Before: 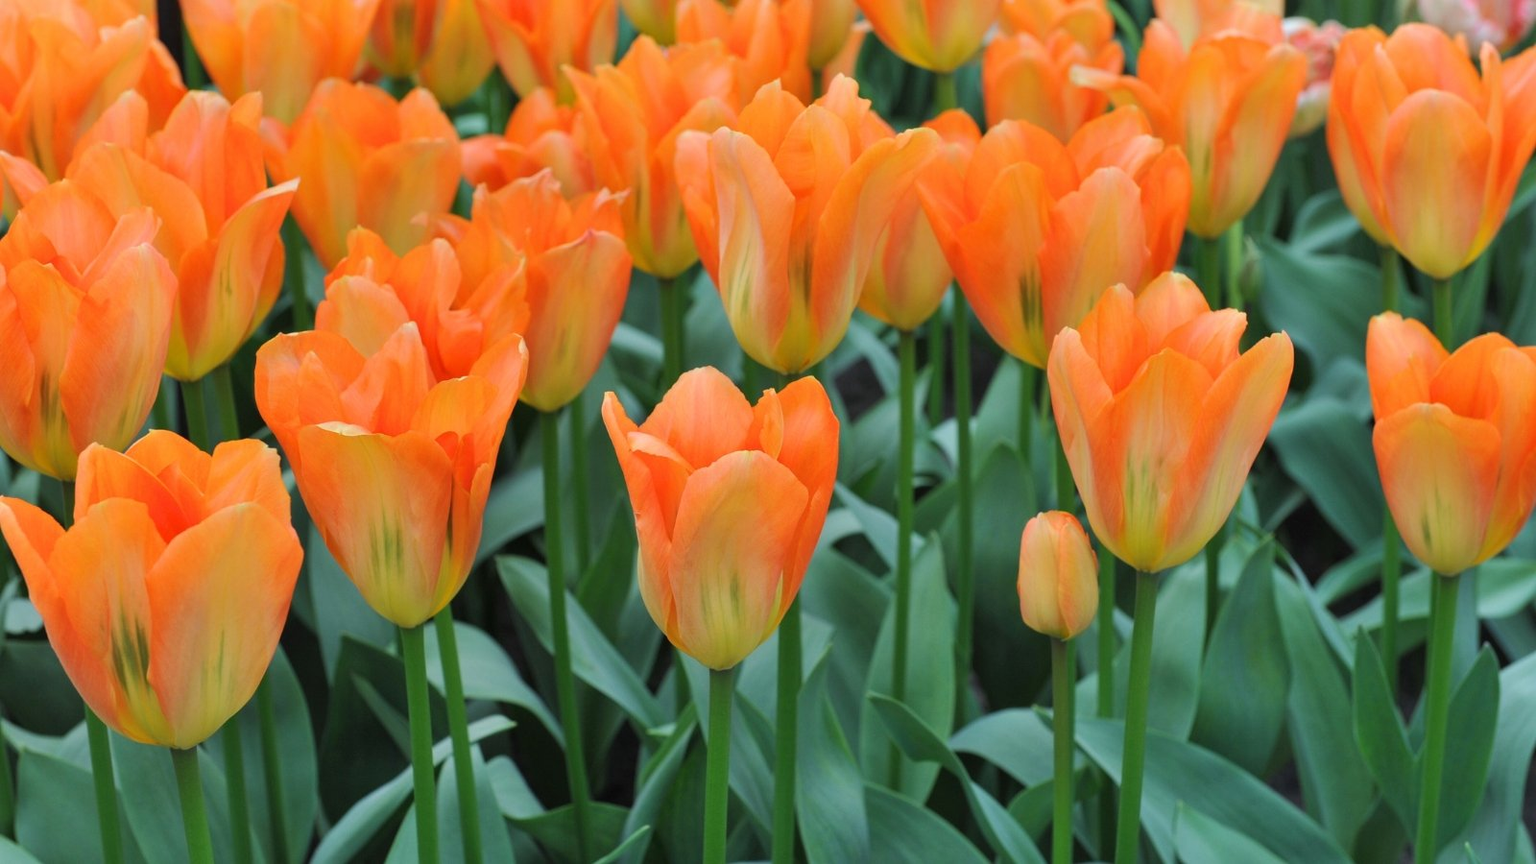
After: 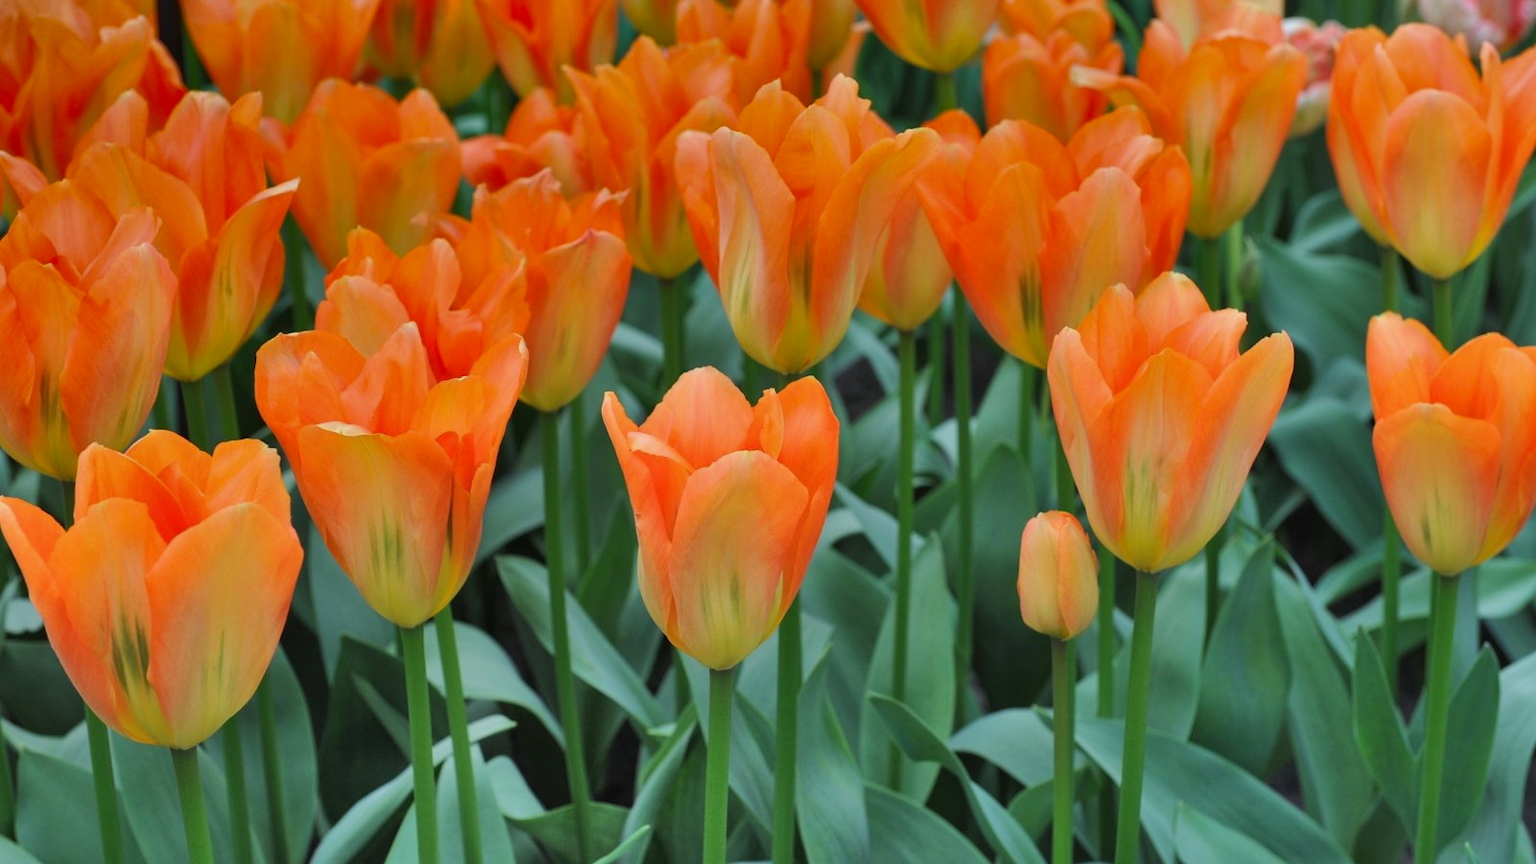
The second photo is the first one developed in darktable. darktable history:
shadows and highlights: radius 124.36, shadows 99.03, white point adjustment -3.13, highlights -99.56, soften with gaussian
